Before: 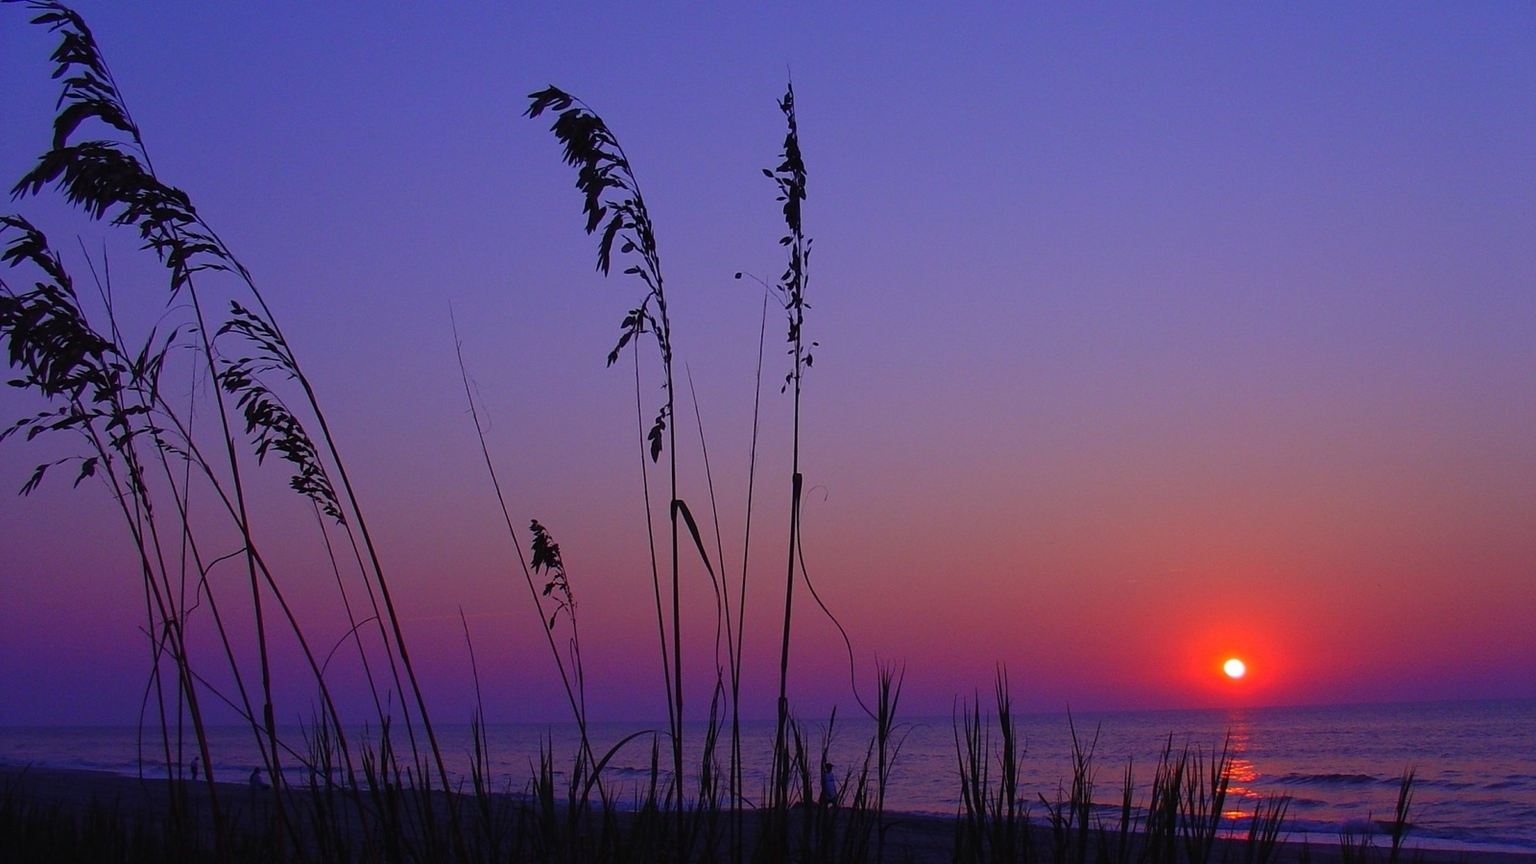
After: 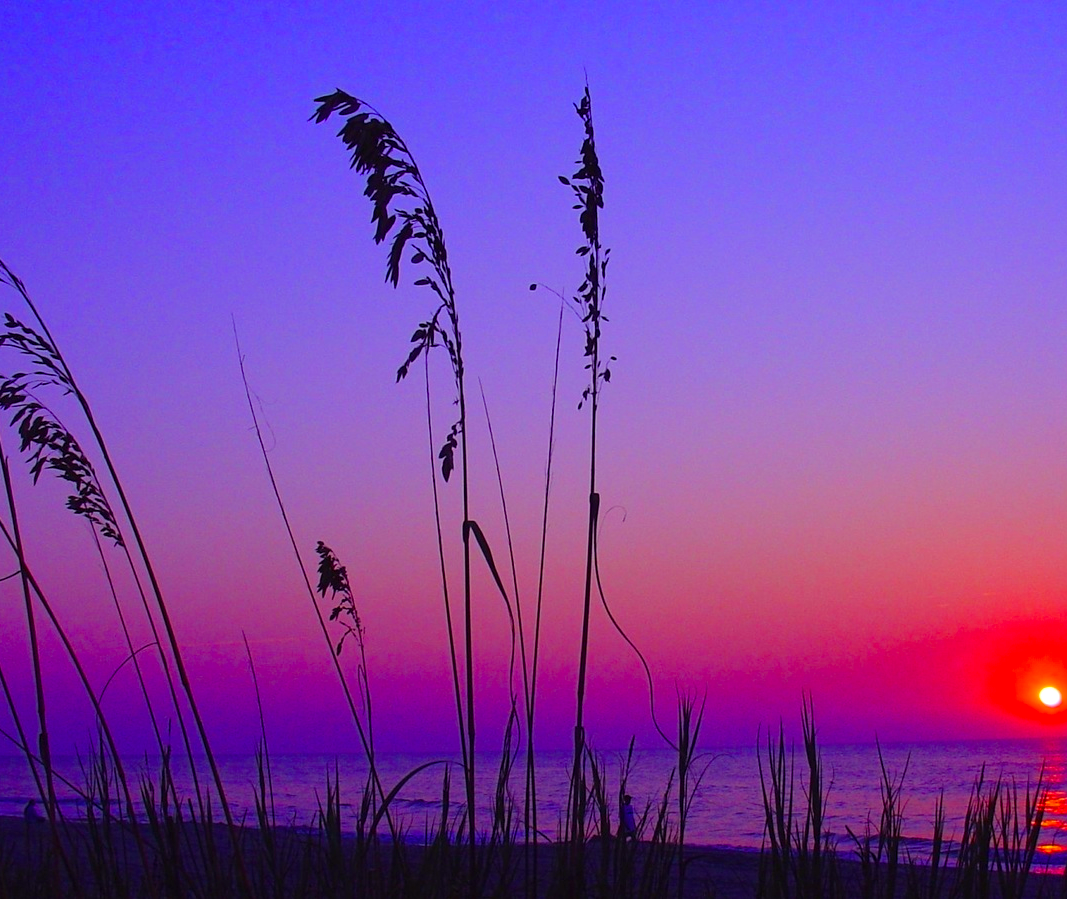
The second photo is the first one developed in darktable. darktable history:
color balance rgb: shadows lift › luminance 0.66%, shadows lift › chroma 6.818%, shadows lift › hue 297.44°, linear chroma grading › global chroma 18.36%, perceptual saturation grading › global saturation 25.212%, perceptual brilliance grading › global brilliance 9.964%, perceptual brilliance grading › shadows 14.88%
crop and rotate: left 14.838%, right 18.449%
